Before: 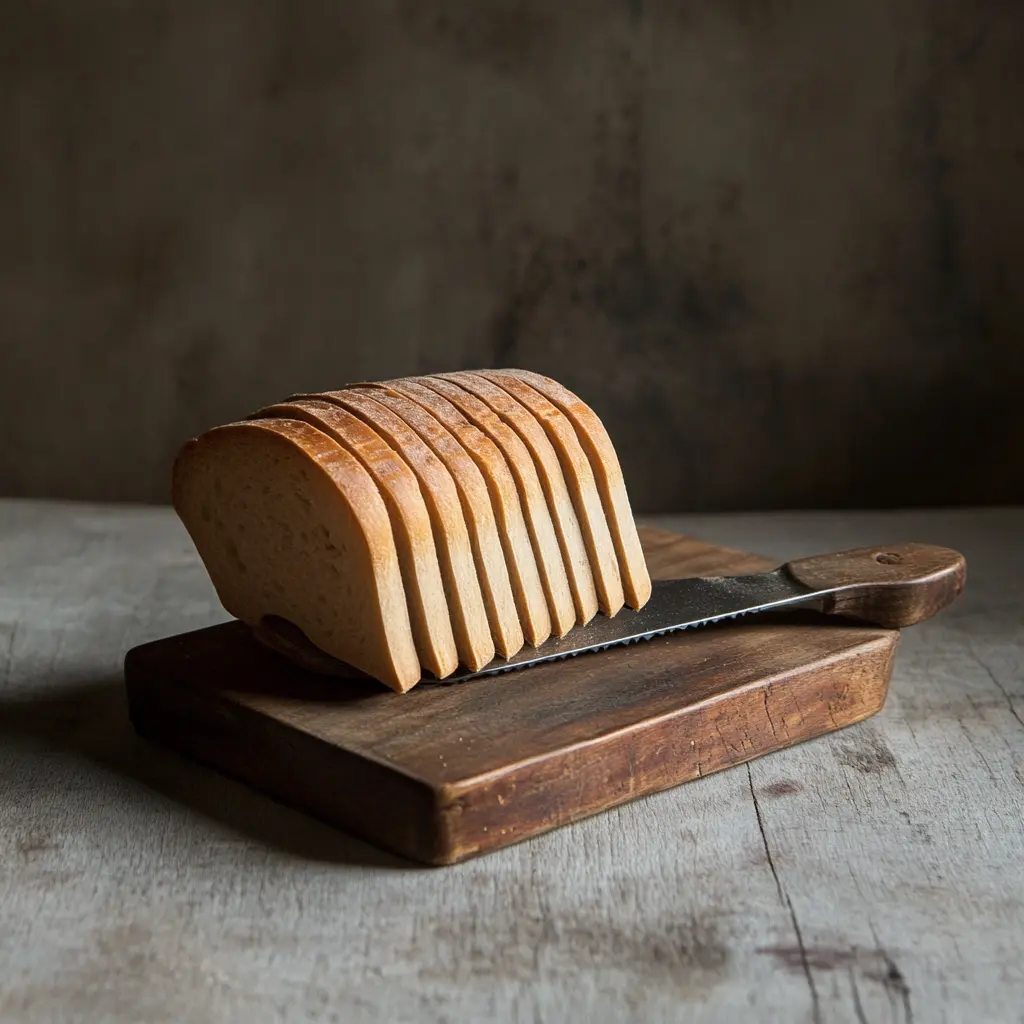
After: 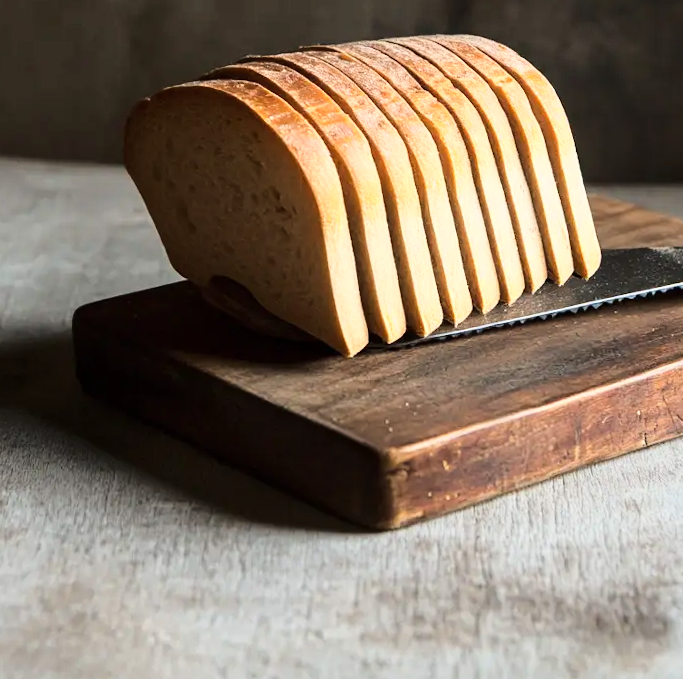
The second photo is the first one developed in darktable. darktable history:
base curve: curves: ch0 [(0, 0) (0.028, 0.03) (0.121, 0.232) (0.46, 0.748) (0.859, 0.968) (1, 1)], preserve colors average RGB
tone curve: curves: ch0 [(0, 0) (0.003, 0.003) (0.011, 0.011) (0.025, 0.025) (0.044, 0.045) (0.069, 0.07) (0.1, 0.1) (0.136, 0.137) (0.177, 0.179) (0.224, 0.226) (0.277, 0.279) (0.335, 0.338) (0.399, 0.402) (0.468, 0.472) (0.543, 0.547) (0.623, 0.628) (0.709, 0.715) (0.801, 0.807) (0.898, 0.902) (1, 1)], preserve colors none
crop and rotate: angle -1.18°, left 3.91%, top 32.328%, right 28.002%
